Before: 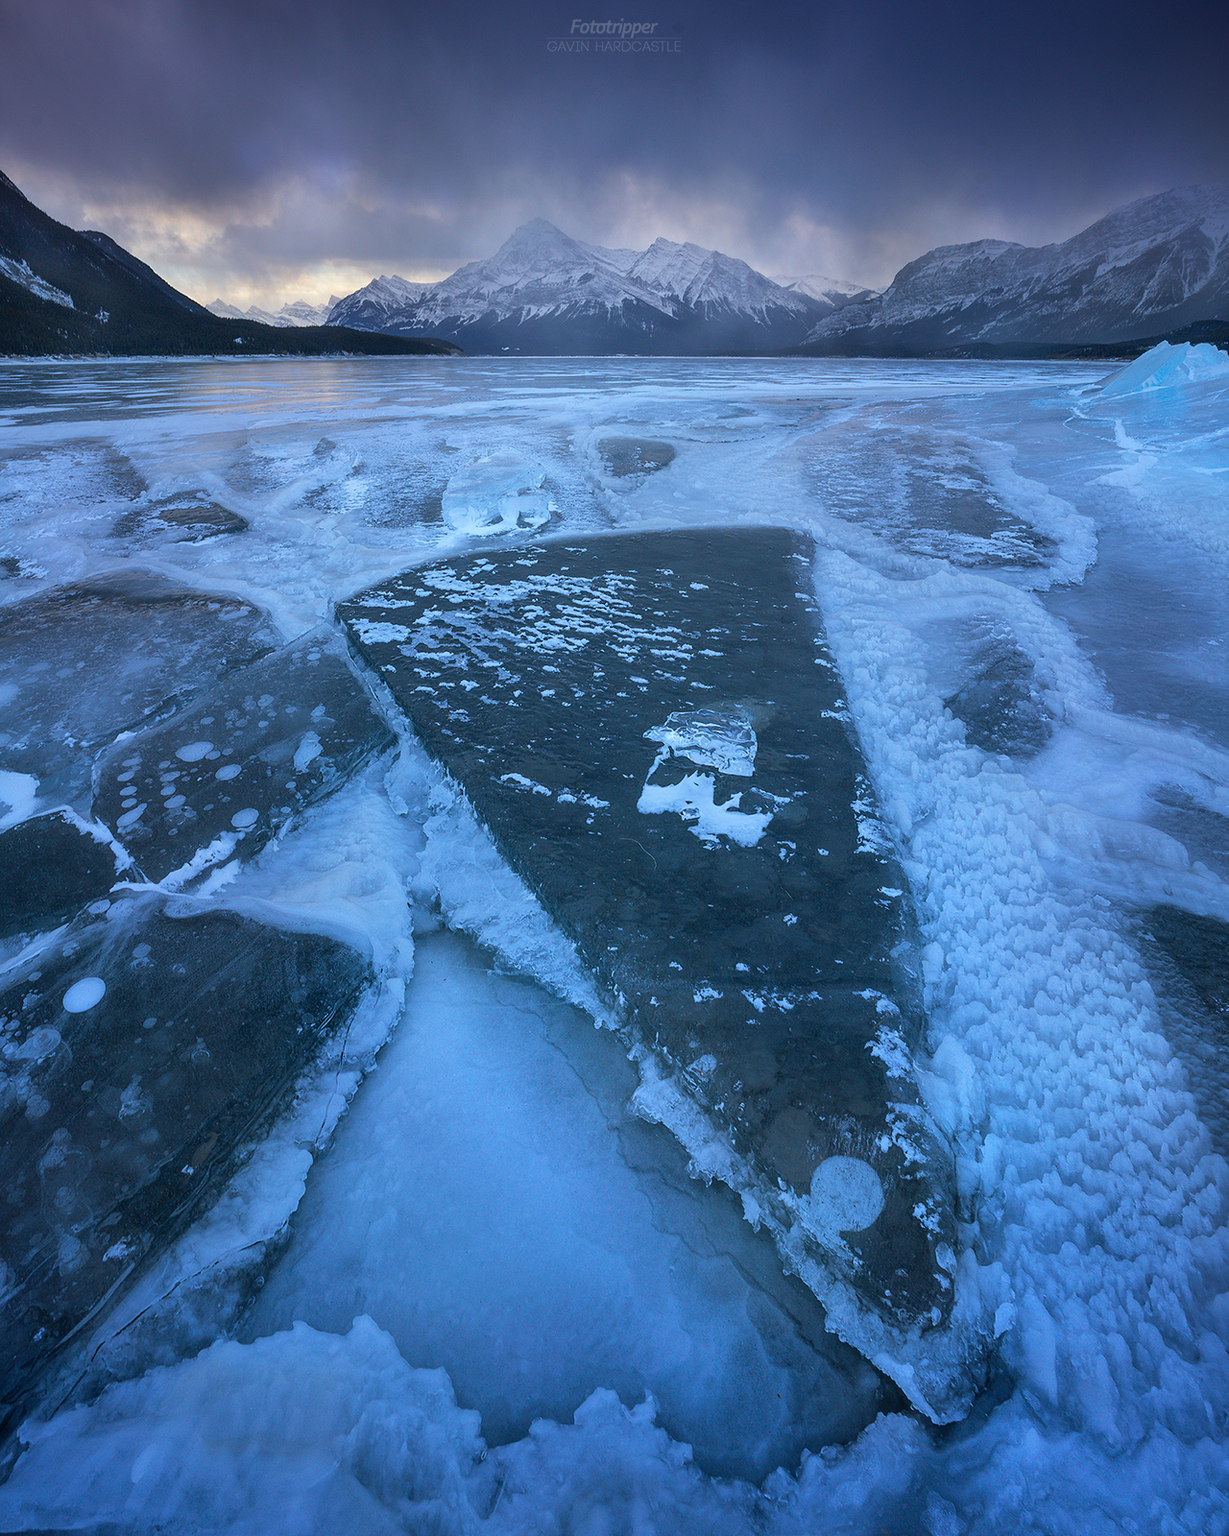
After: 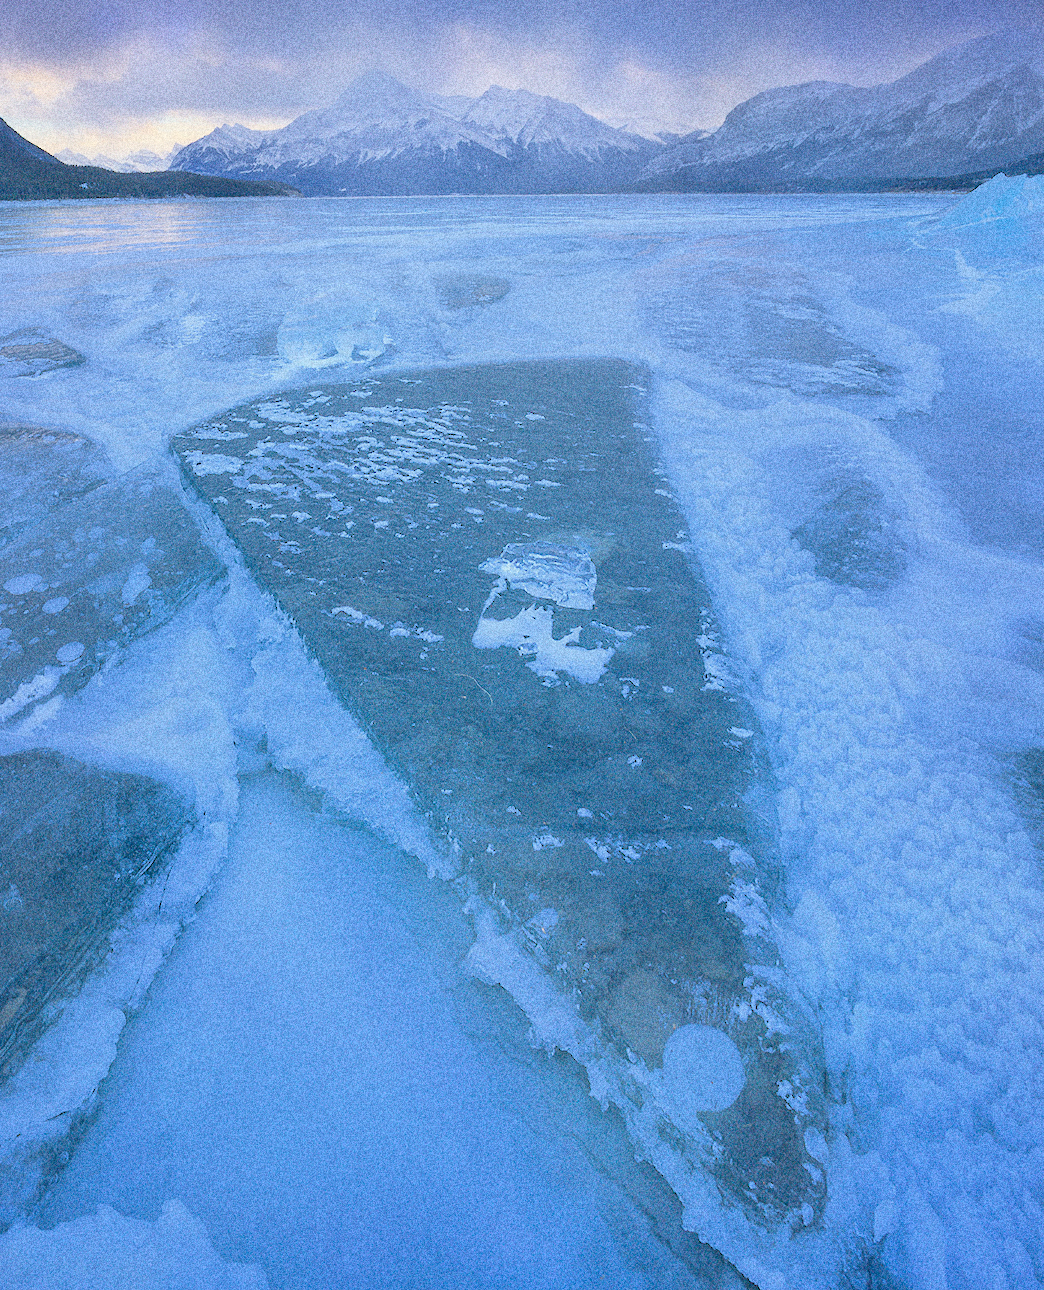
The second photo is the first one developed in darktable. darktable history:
bloom: size 9%, threshold 100%, strength 7%
crop: left 16.768%, top 8.653%, right 8.362%, bottom 12.485%
filmic rgb: middle gray luminance 3.44%, black relative exposure -5.92 EV, white relative exposure 6.33 EV, threshold 6 EV, dynamic range scaling 22.4%, target black luminance 0%, hardness 2.33, latitude 45.85%, contrast 0.78, highlights saturation mix 100%, shadows ↔ highlights balance 0.033%, add noise in highlights 0, preserve chrominance max RGB, color science v3 (2019), use custom middle-gray values true, iterations of high-quality reconstruction 0, contrast in highlights soft, enable highlight reconstruction true
grain: coarseness 14.49 ISO, strength 48.04%, mid-tones bias 35%
rotate and perspective: rotation 0.128°, lens shift (vertical) -0.181, lens shift (horizontal) -0.044, shear 0.001, automatic cropping off
